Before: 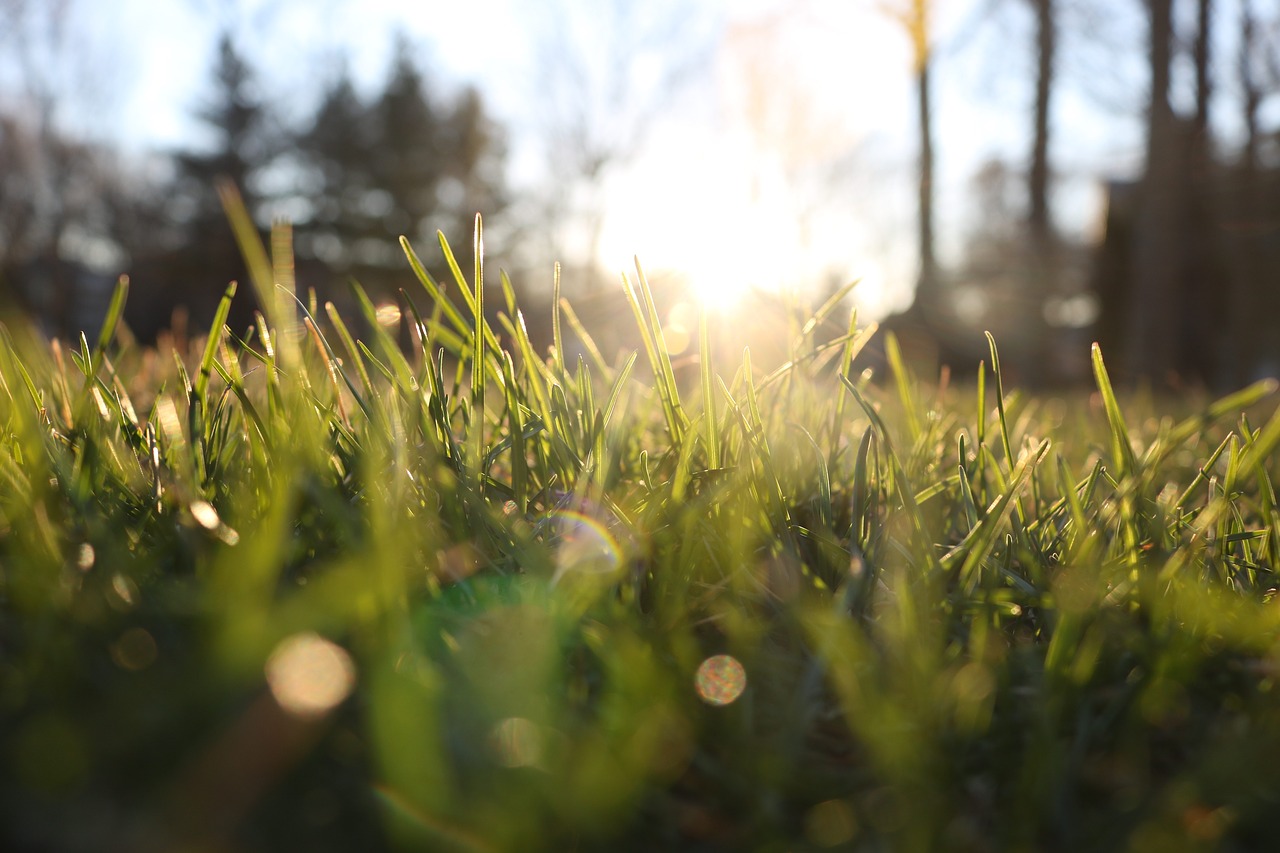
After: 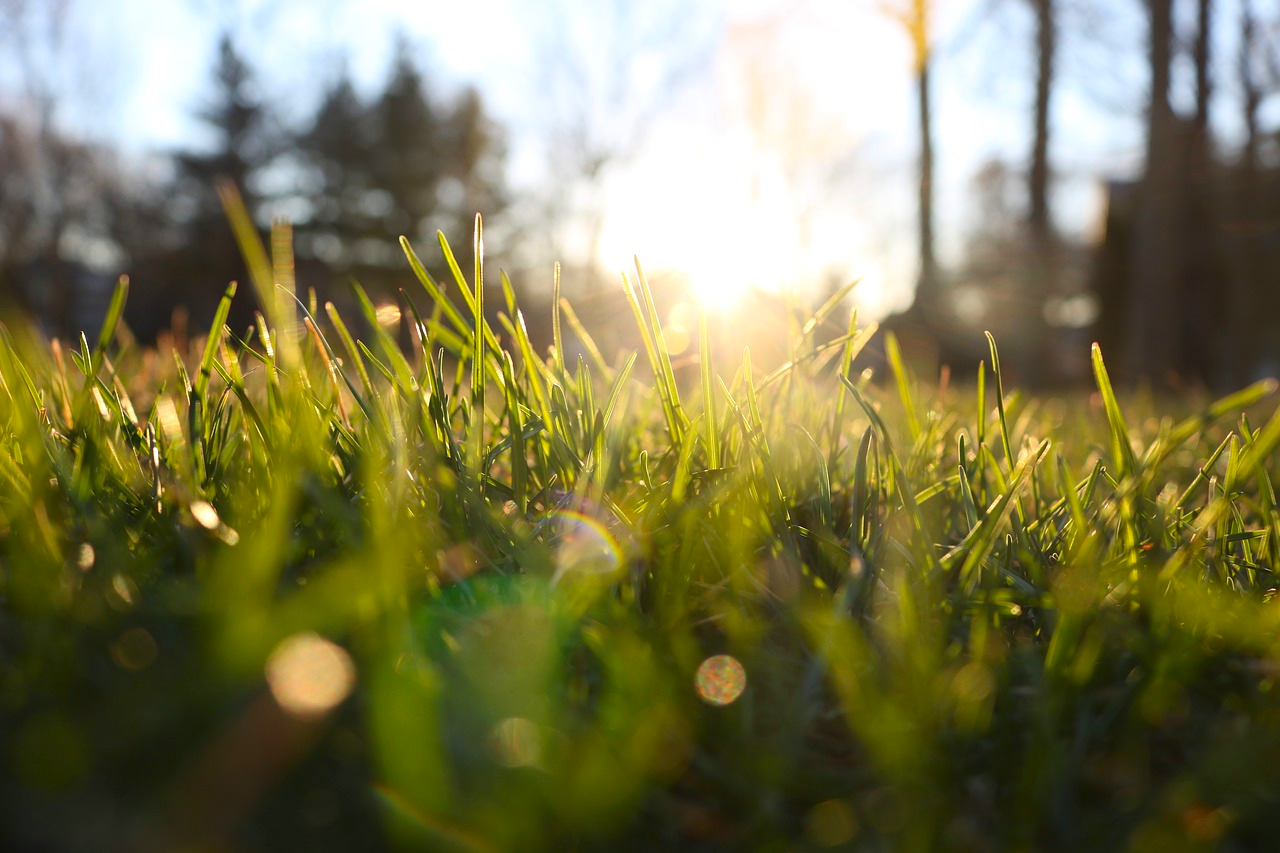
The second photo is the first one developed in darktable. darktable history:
contrast brightness saturation: contrast 0.085, saturation 0.266
